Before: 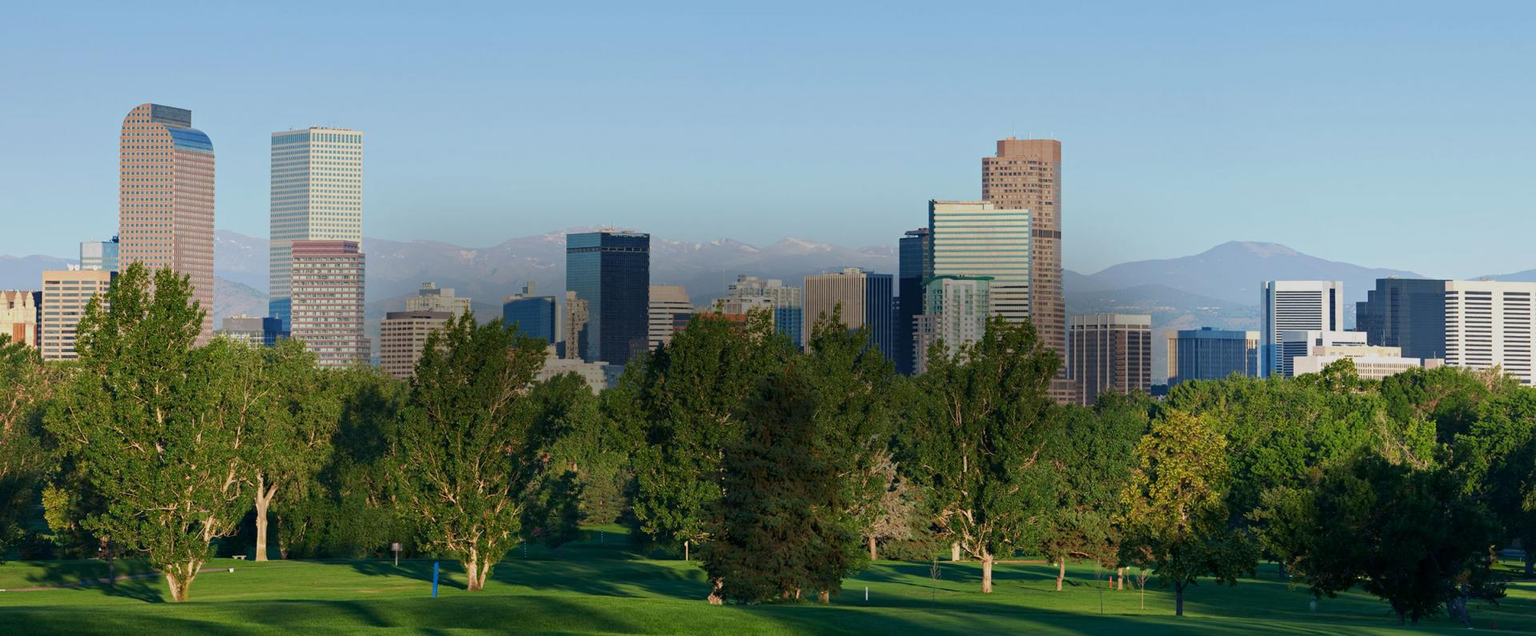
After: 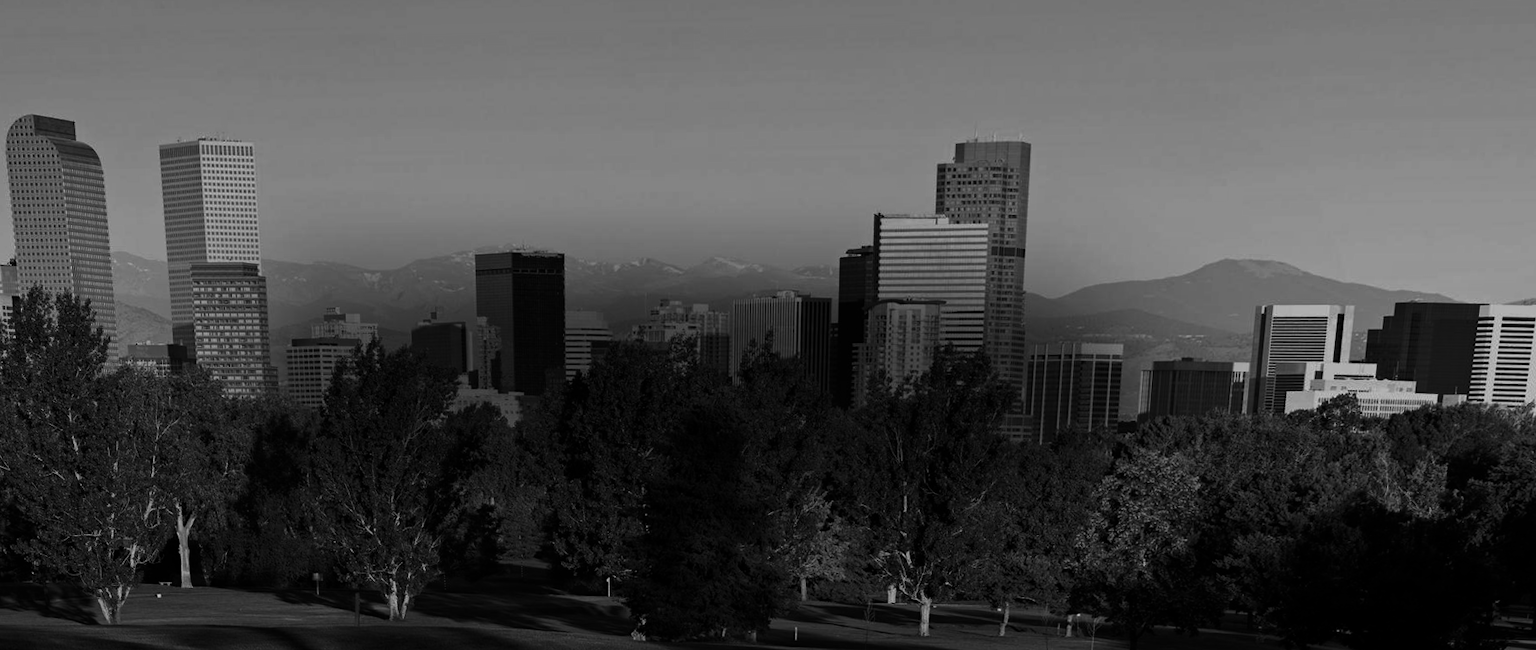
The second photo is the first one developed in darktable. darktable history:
rotate and perspective: rotation 0.062°, lens shift (vertical) 0.115, lens shift (horizontal) -0.133, crop left 0.047, crop right 0.94, crop top 0.061, crop bottom 0.94
crop and rotate: left 3.238%
contrast brightness saturation: contrast -0.03, brightness -0.59, saturation -1
